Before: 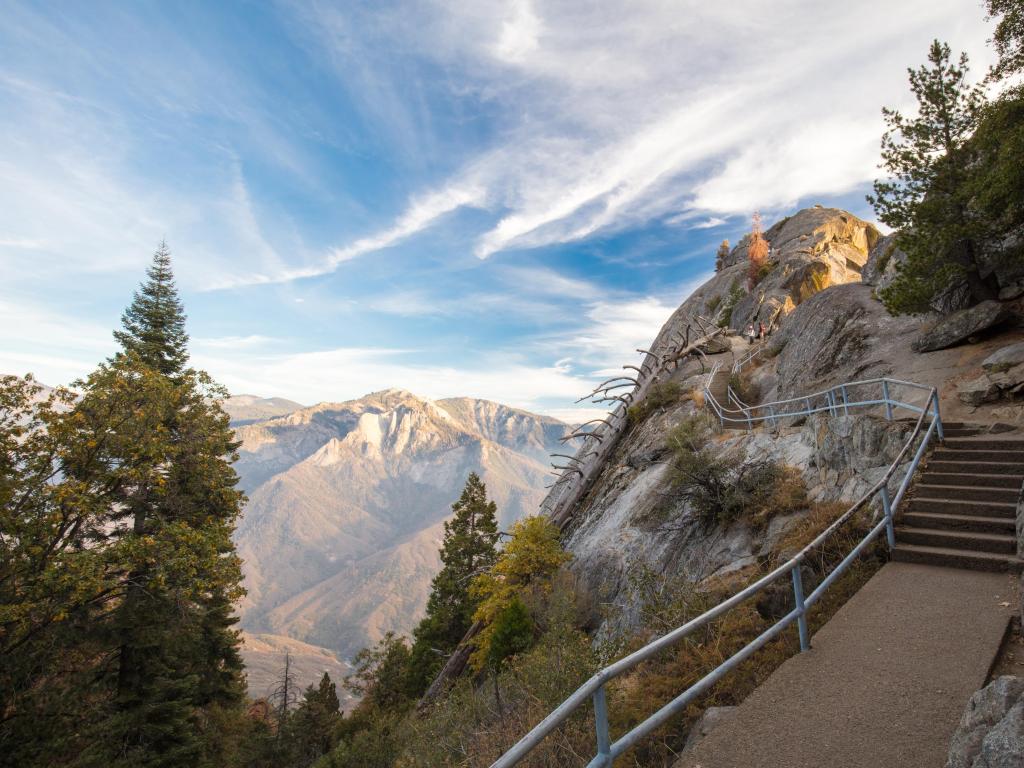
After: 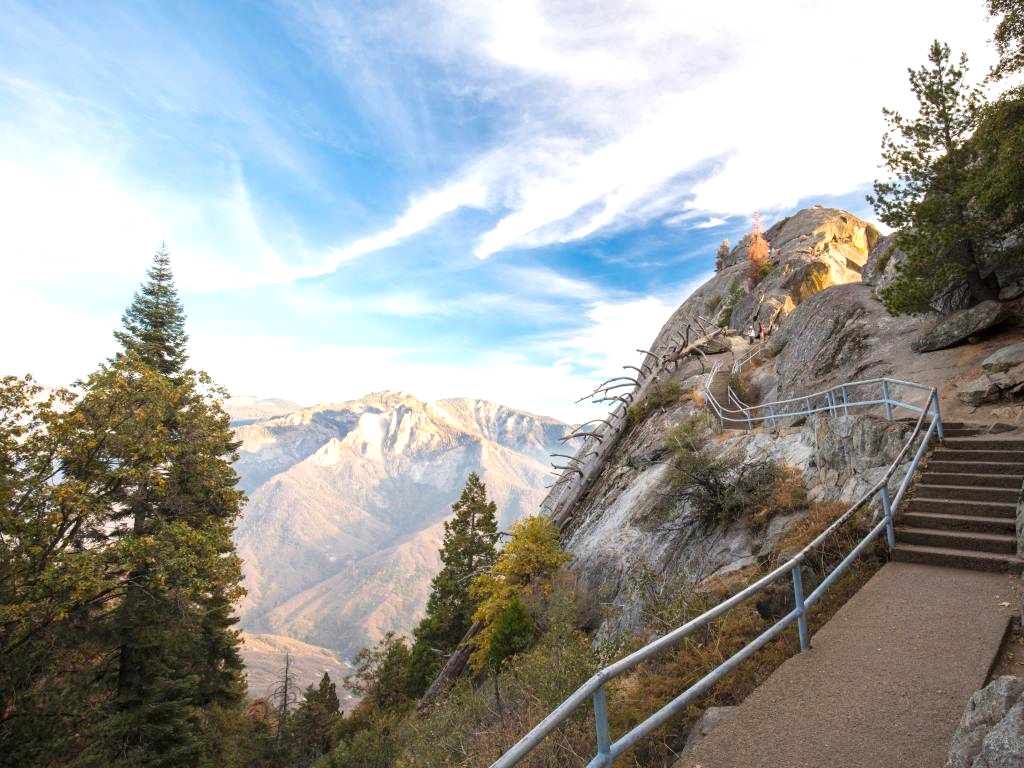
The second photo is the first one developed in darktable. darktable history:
exposure: exposure 0.579 EV, compensate highlight preservation false
